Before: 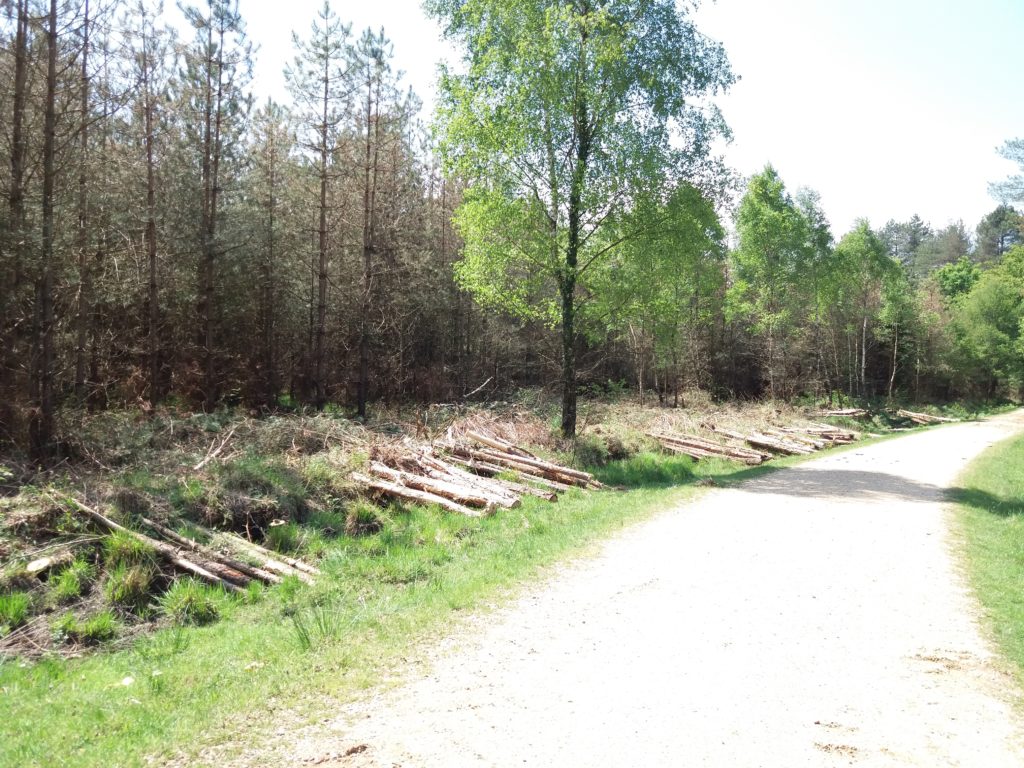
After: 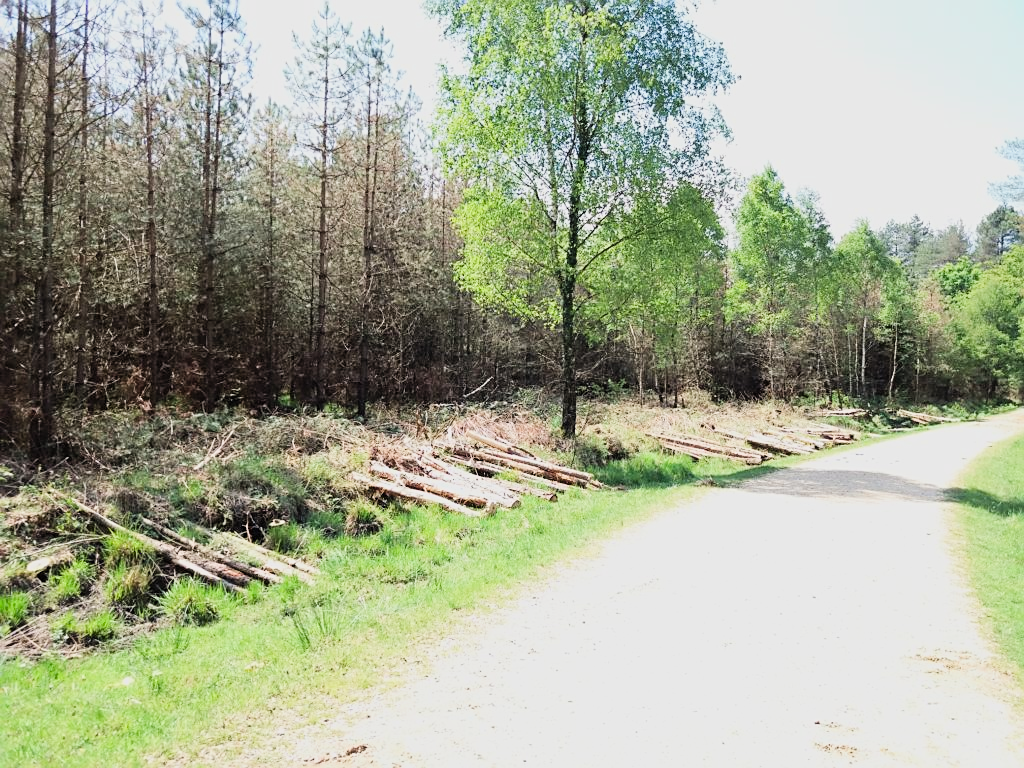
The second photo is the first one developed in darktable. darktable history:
contrast brightness saturation: contrast 0.197, brightness 0.162, saturation 0.226
filmic rgb: black relative exposure -7.65 EV, white relative exposure 4.56 EV, hardness 3.61, iterations of high-quality reconstruction 0
sharpen: on, module defaults
